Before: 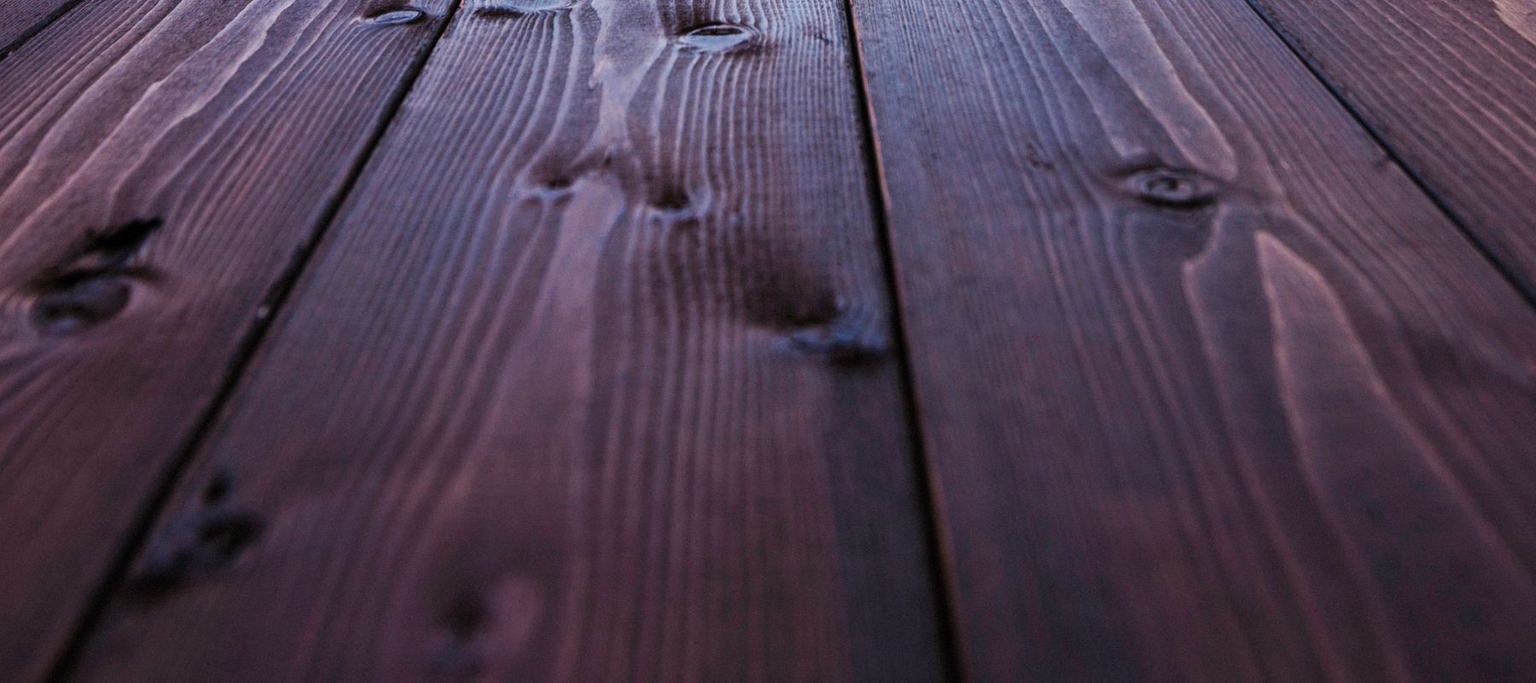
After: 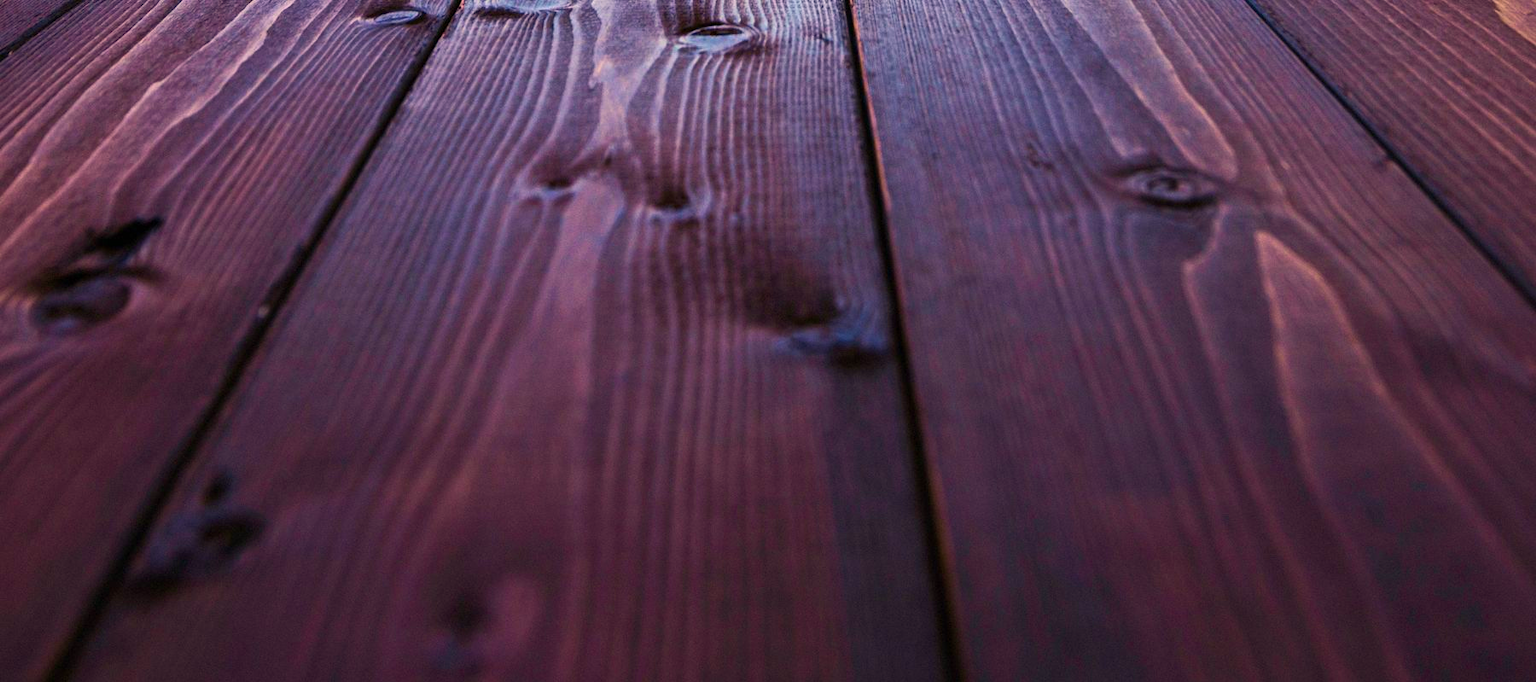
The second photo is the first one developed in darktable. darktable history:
velvia: on, module defaults
color correction: highlights a* 1.46, highlights b* 17.78
color balance rgb: linear chroma grading › global chroma 10.475%, perceptual saturation grading › global saturation 30.512%, perceptual brilliance grading › global brilliance 15.479%, perceptual brilliance grading › shadows -34.161%, contrast -10.375%
